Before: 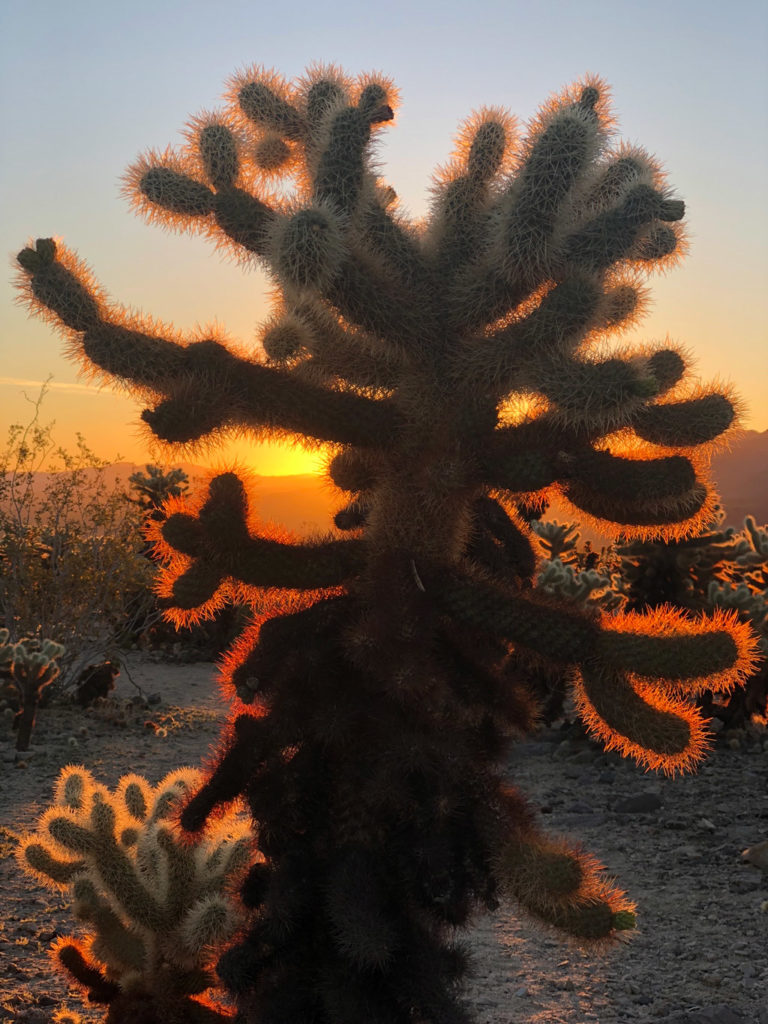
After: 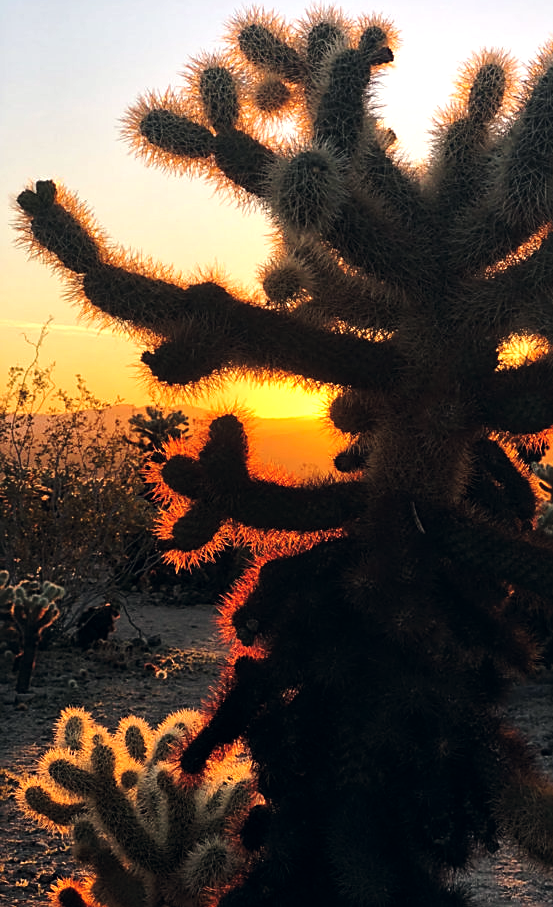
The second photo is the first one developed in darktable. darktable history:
sharpen: amount 0.499
crop: top 5.739%, right 27.89%, bottom 5.611%
color correction: highlights a* 2.88, highlights b* 5.03, shadows a* -2.45, shadows b* -4.92, saturation 0.77
exposure: black level correction 0, exposure 0.696 EV, compensate exposure bias true, compensate highlight preservation false
tone curve: curves: ch0 [(0, 0) (0.003, 0.006) (0.011, 0.007) (0.025, 0.01) (0.044, 0.015) (0.069, 0.023) (0.1, 0.031) (0.136, 0.045) (0.177, 0.066) (0.224, 0.098) (0.277, 0.139) (0.335, 0.194) (0.399, 0.254) (0.468, 0.346) (0.543, 0.45) (0.623, 0.56) (0.709, 0.667) (0.801, 0.78) (0.898, 0.891) (1, 1)], preserve colors none
tone equalizer: smoothing diameter 2.11%, edges refinement/feathering 20.49, mask exposure compensation -1.57 EV, filter diffusion 5
local contrast: mode bilateral grid, contrast 21, coarseness 49, detail 119%, midtone range 0.2
